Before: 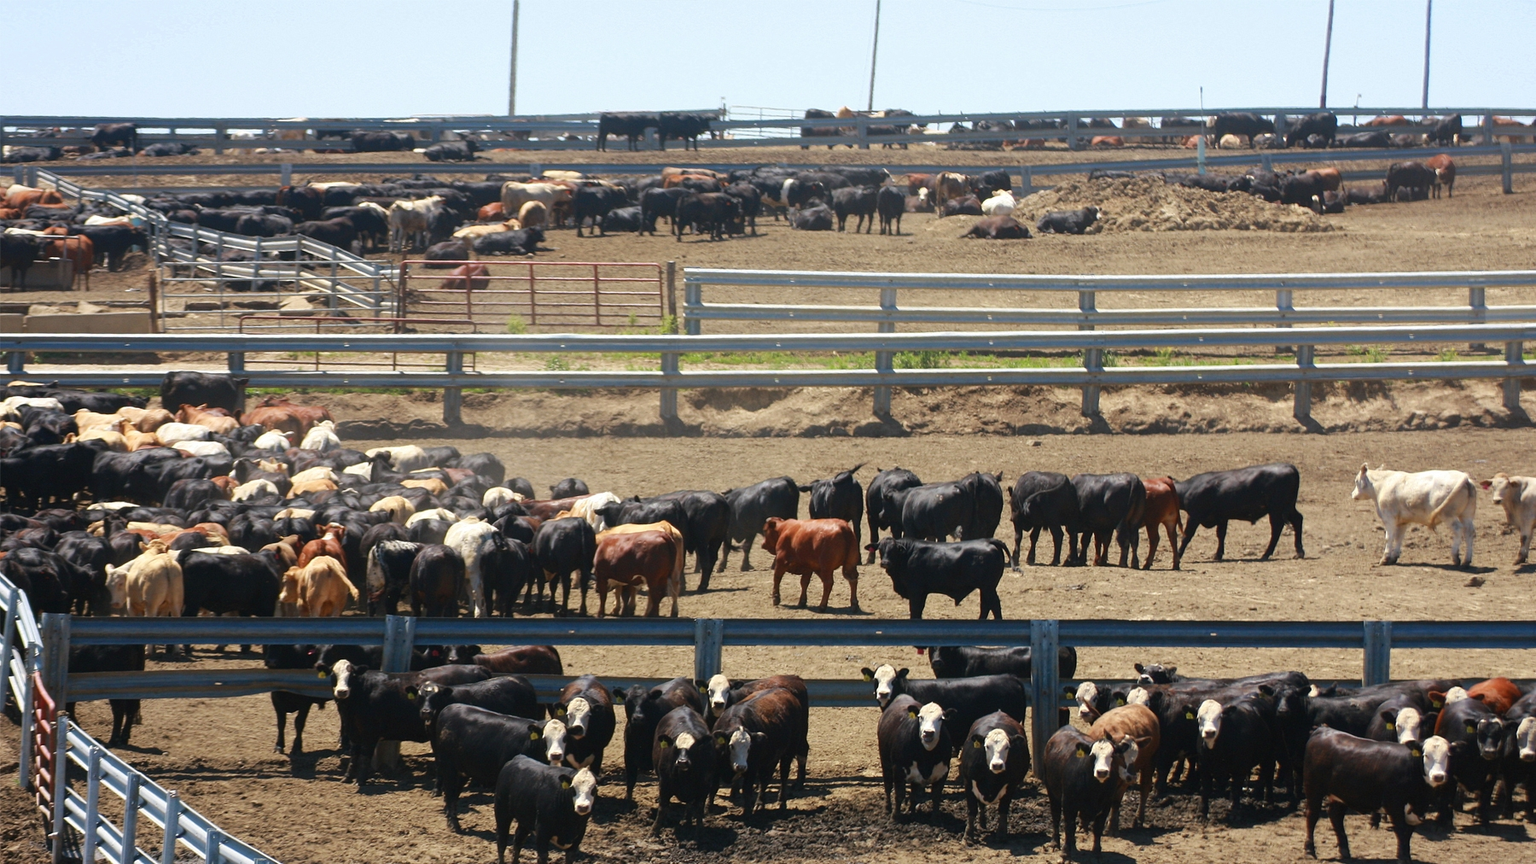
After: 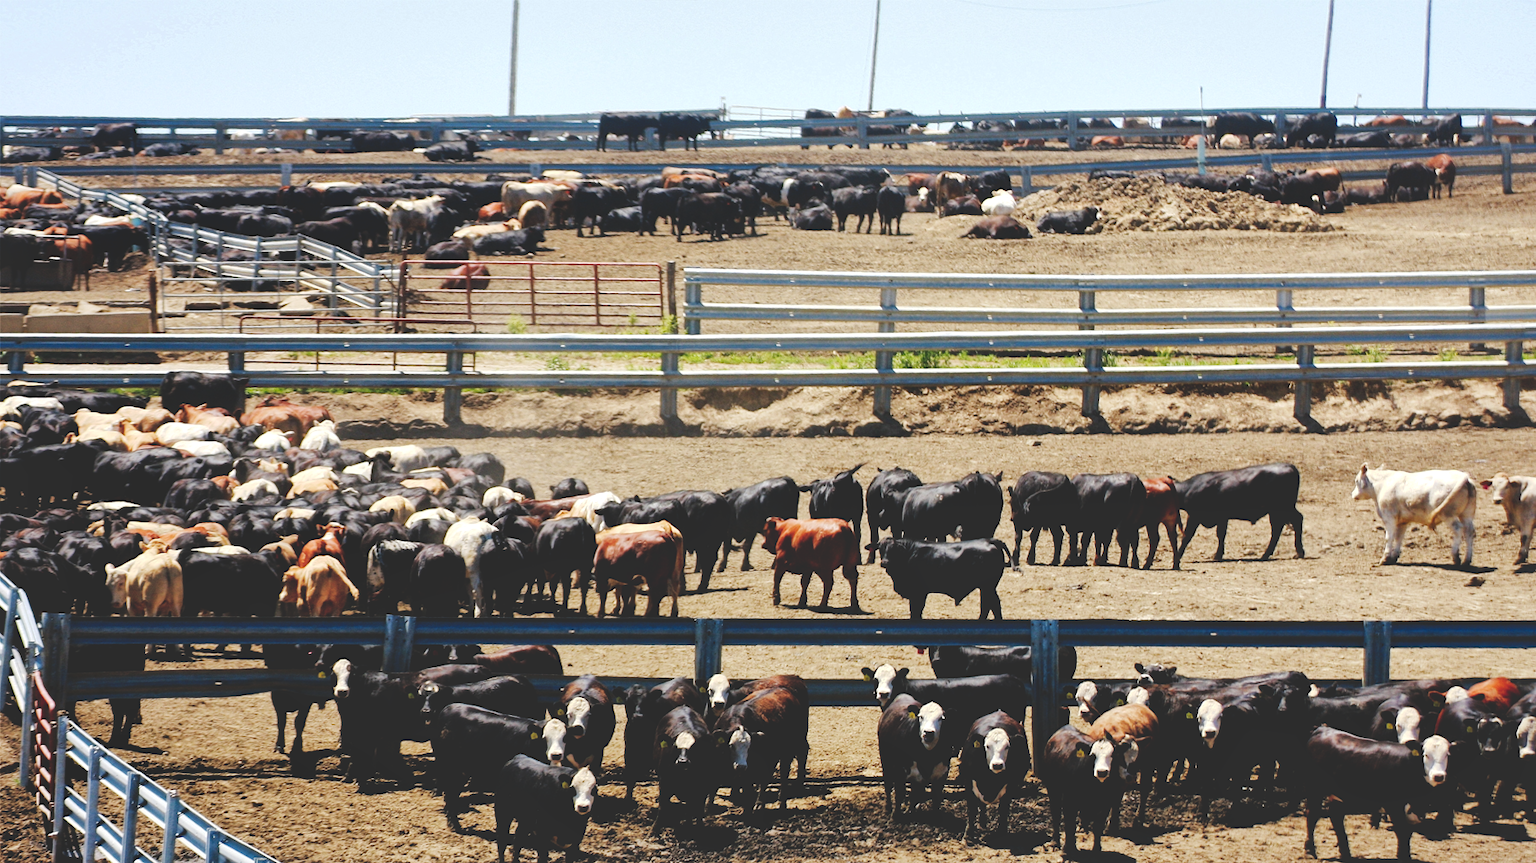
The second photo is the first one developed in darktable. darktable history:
tone curve: curves: ch0 [(0, 0) (0.003, 0.195) (0.011, 0.196) (0.025, 0.196) (0.044, 0.196) (0.069, 0.196) (0.1, 0.196) (0.136, 0.197) (0.177, 0.207) (0.224, 0.224) (0.277, 0.268) (0.335, 0.336) (0.399, 0.424) (0.468, 0.533) (0.543, 0.632) (0.623, 0.715) (0.709, 0.789) (0.801, 0.85) (0.898, 0.906) (1, 1)], preserve colors none
local contrast: mode bilateral grid, contrast 20, coarseness 50, detail 150%, midtone range 0.2
